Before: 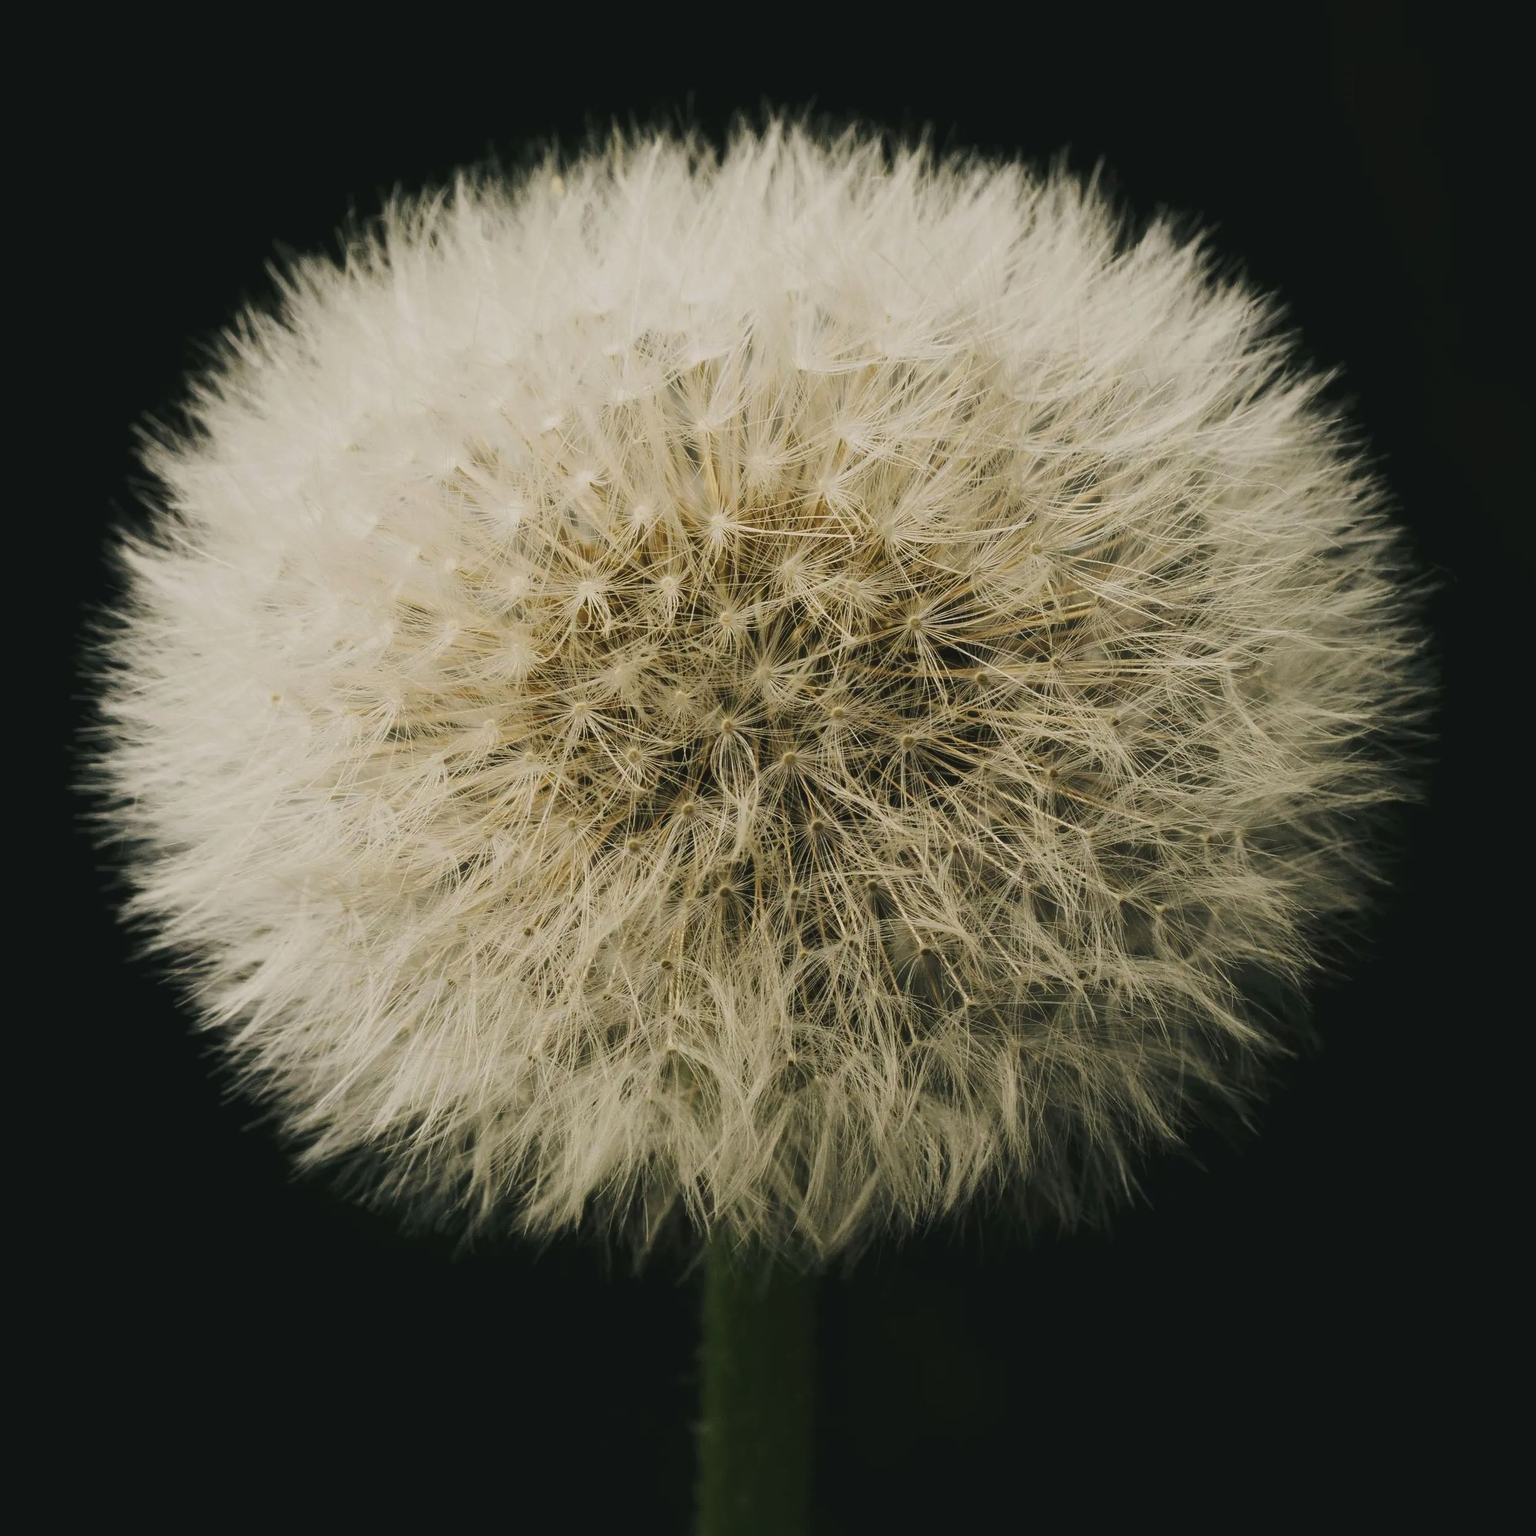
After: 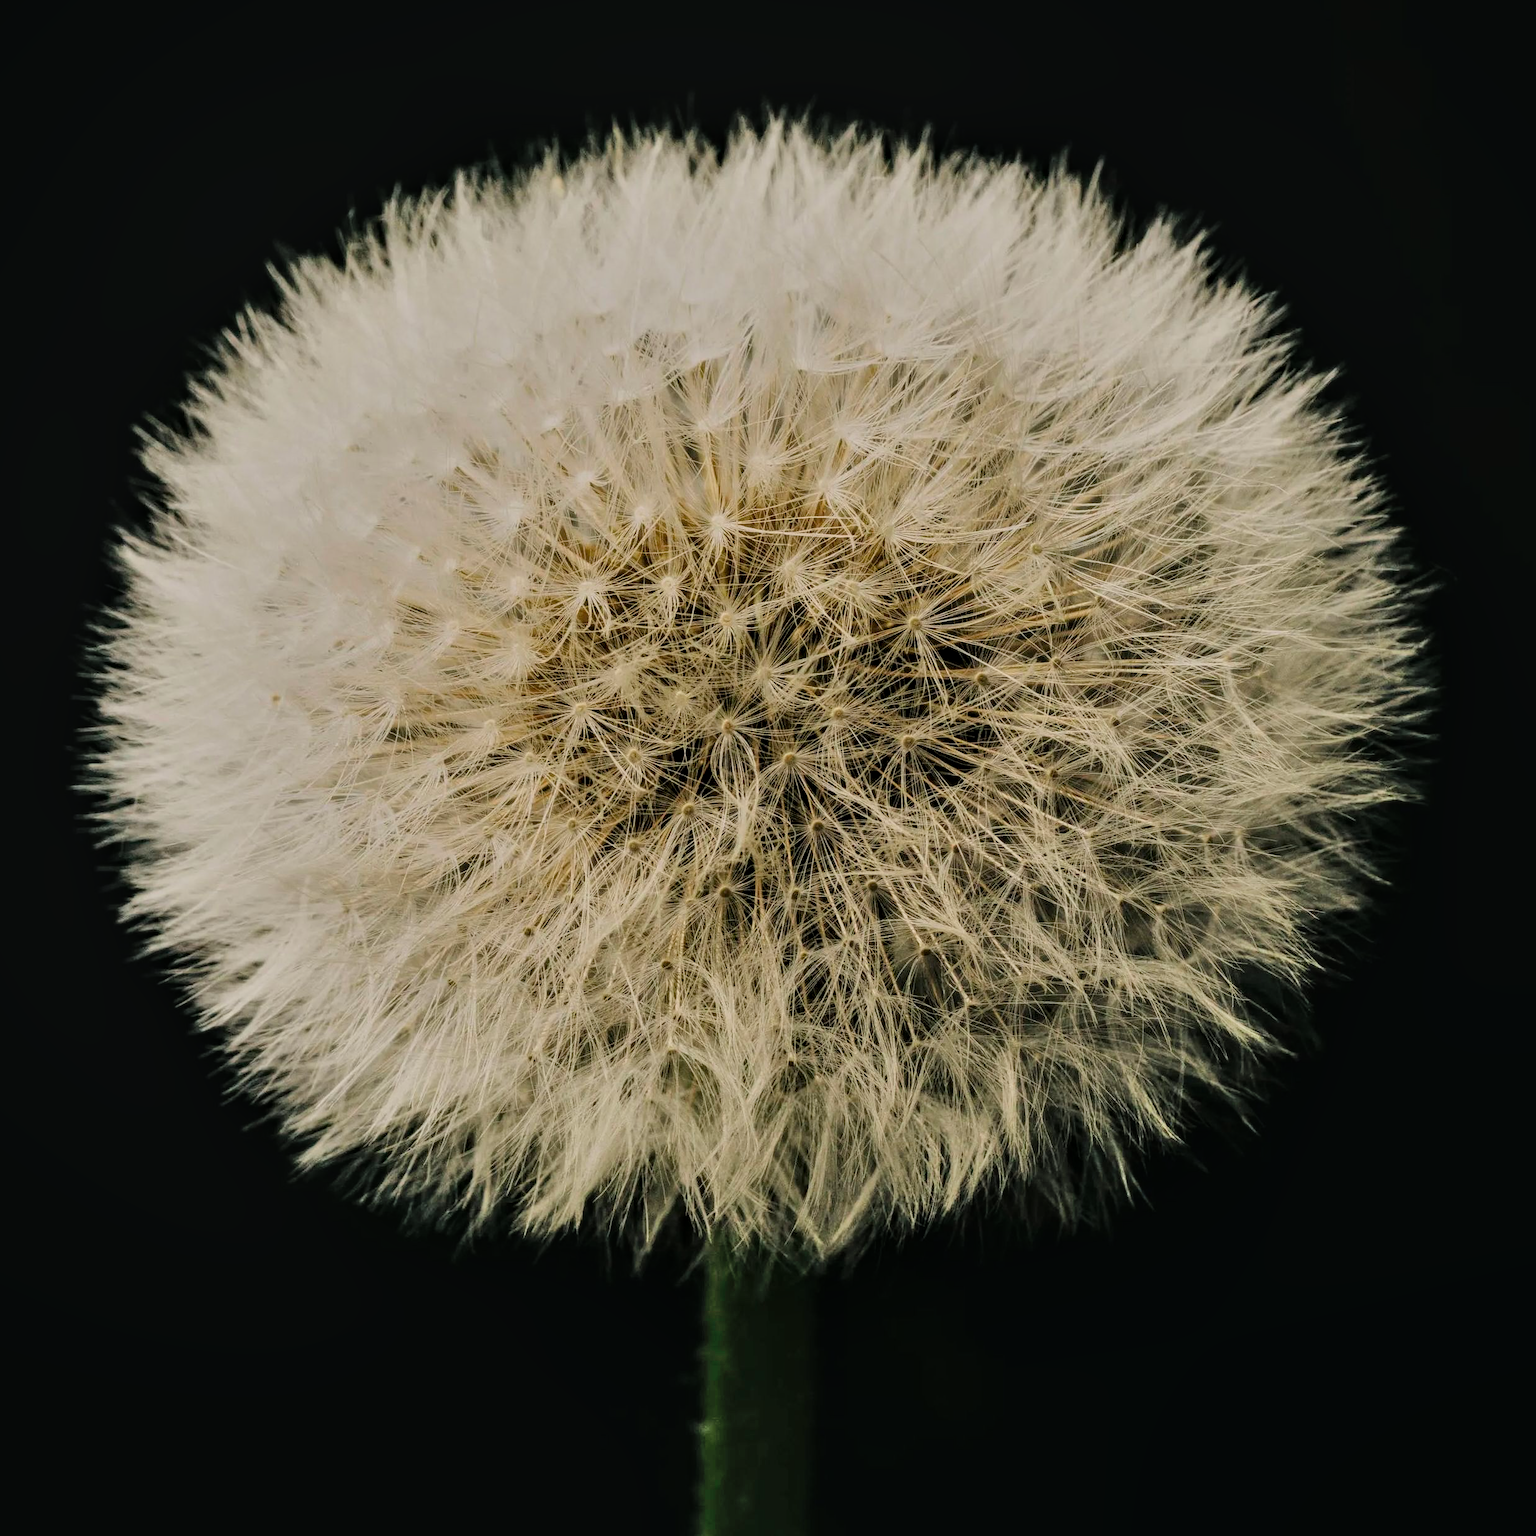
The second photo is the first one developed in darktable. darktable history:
local contrast: on, module defaults
shadows and highlights: soften with gaussian
filmic rgb: black relative exposure -11.88 EV, white relative exposure 5.43 EV, threshold 3 EV, hardness 4.49, latitude 50%, contrast 1.14, color science v5 (2021), contrast in shadows safe, contrast in highlights safe, enable highlight reconstruction true
